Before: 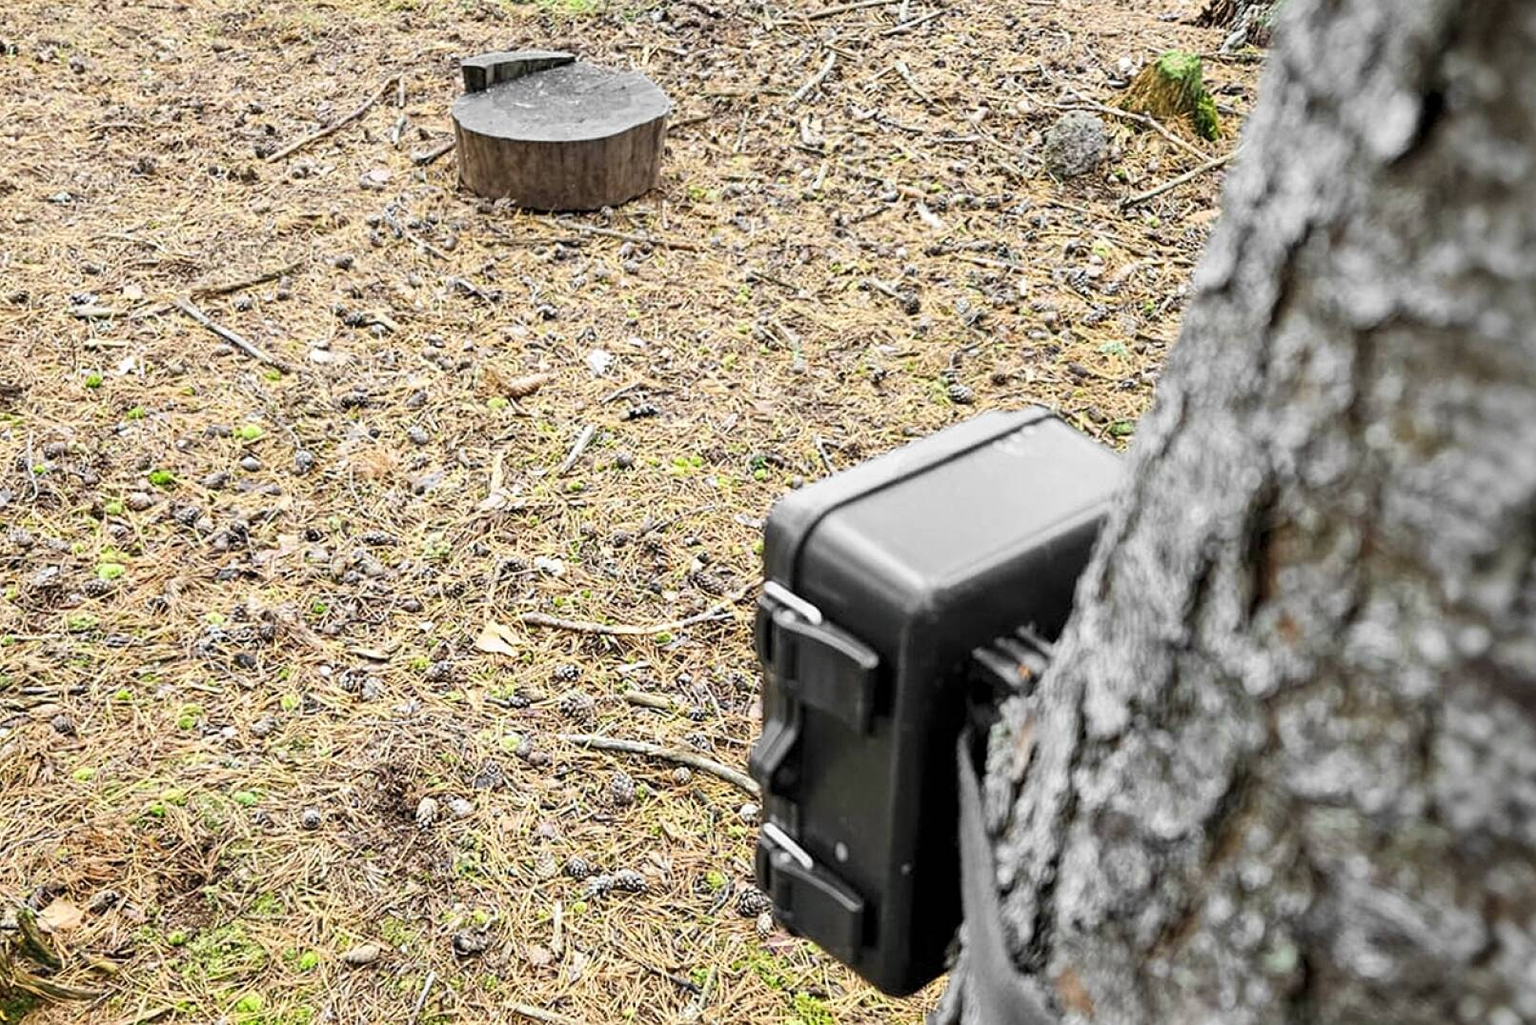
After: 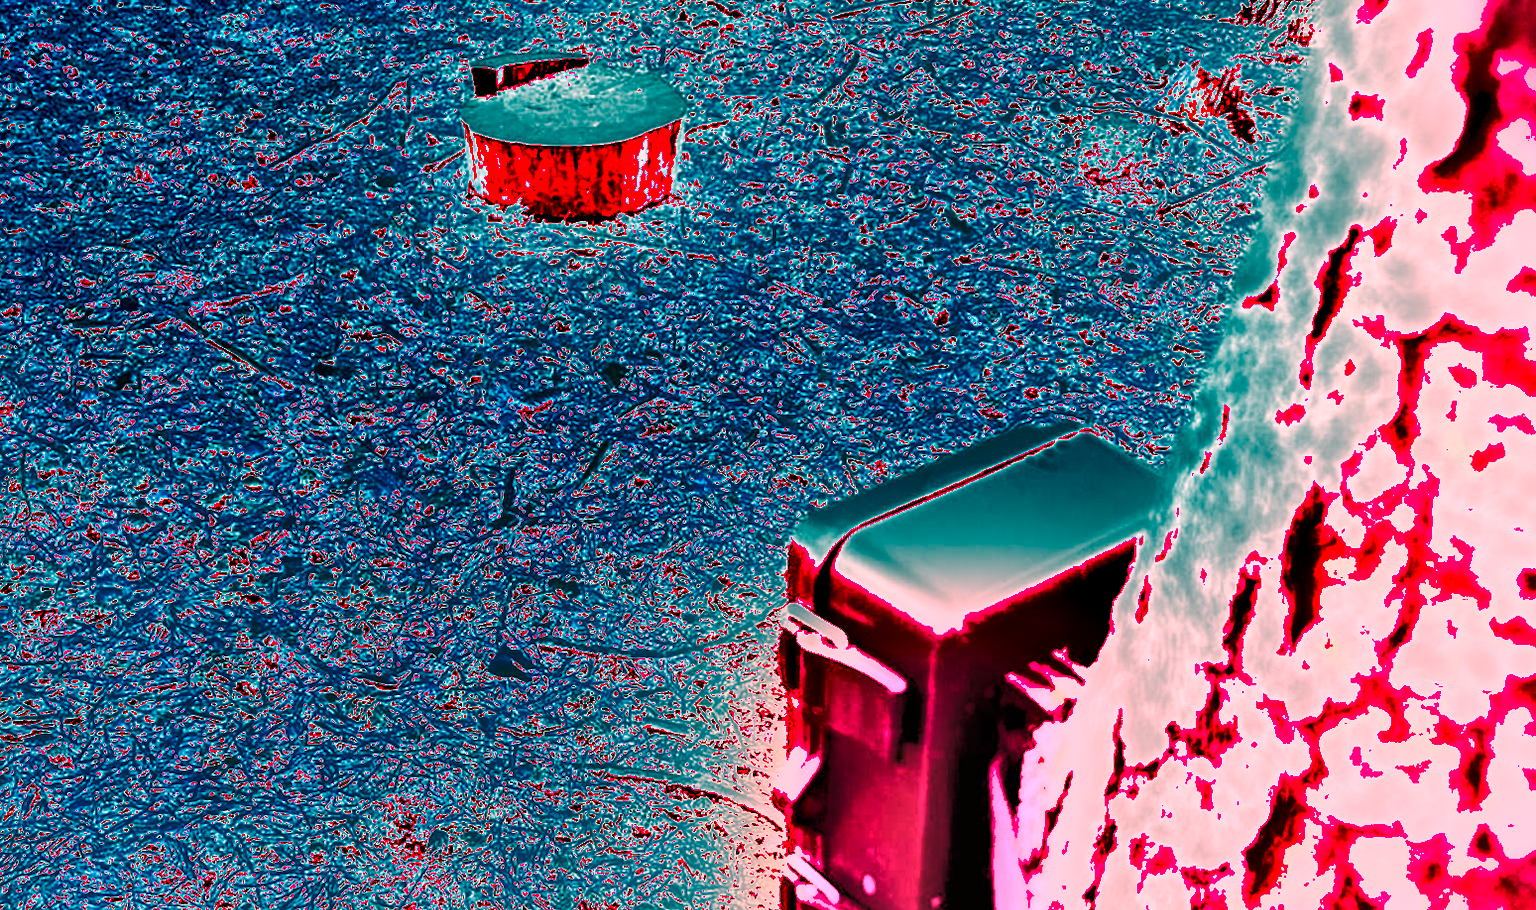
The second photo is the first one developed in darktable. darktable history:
white balance: red 4.26, blue 1.802
crop and rotate: angle 0.2°, left 0.275%, right 3.127%, bottom 14.18%
shadows and highlights: shadows 5, soften with gaussian
